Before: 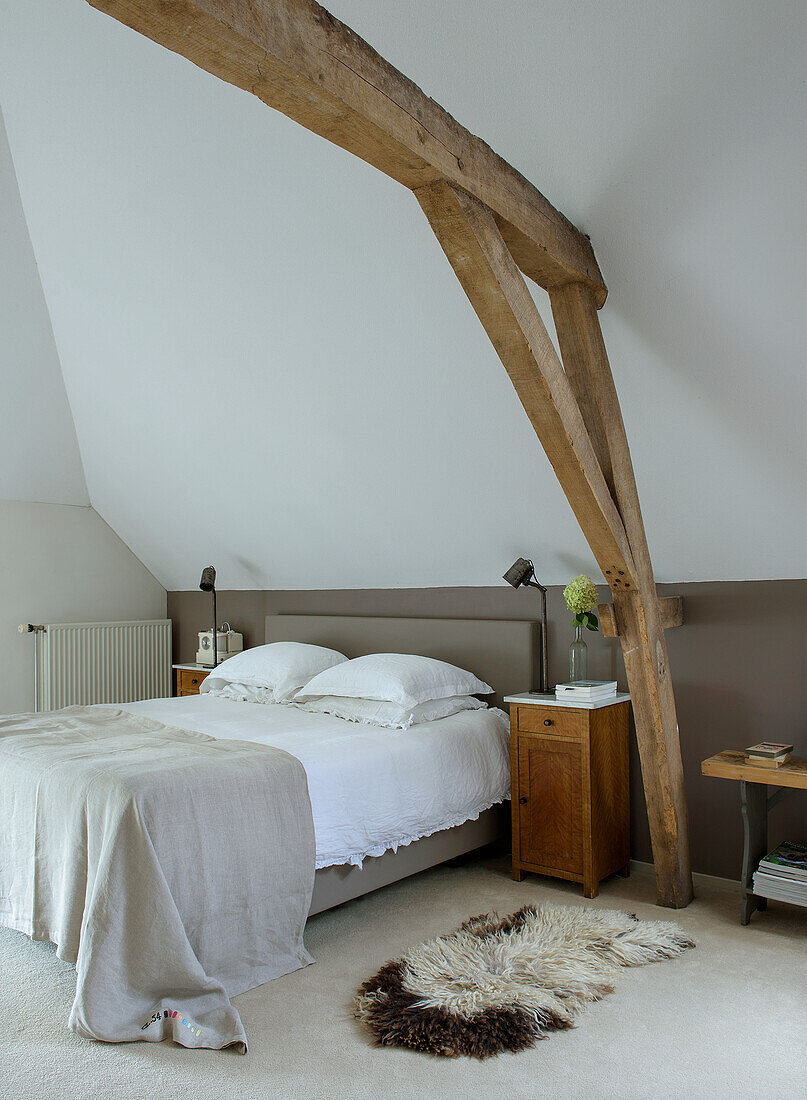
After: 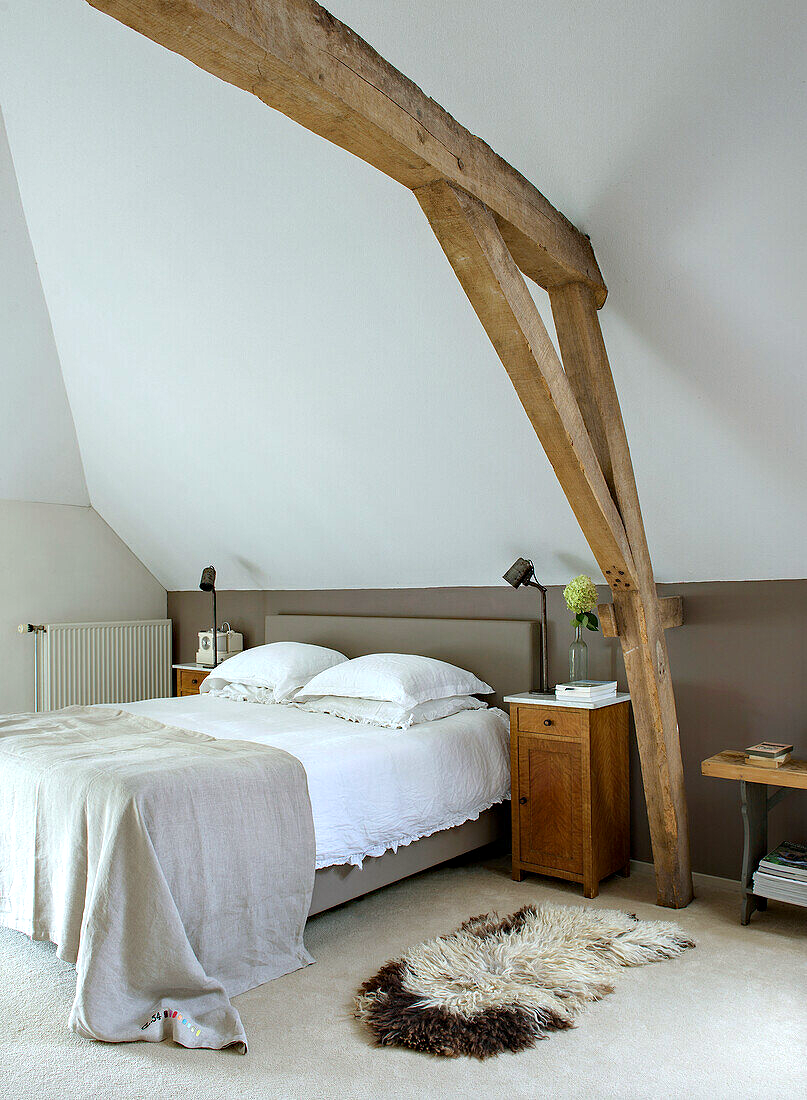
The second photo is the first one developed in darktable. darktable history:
haze removal: compatibility mode true, adaptive false
exposure: black level correction 0.001, exposure 0.499 EV, compensate highlight preservation false
